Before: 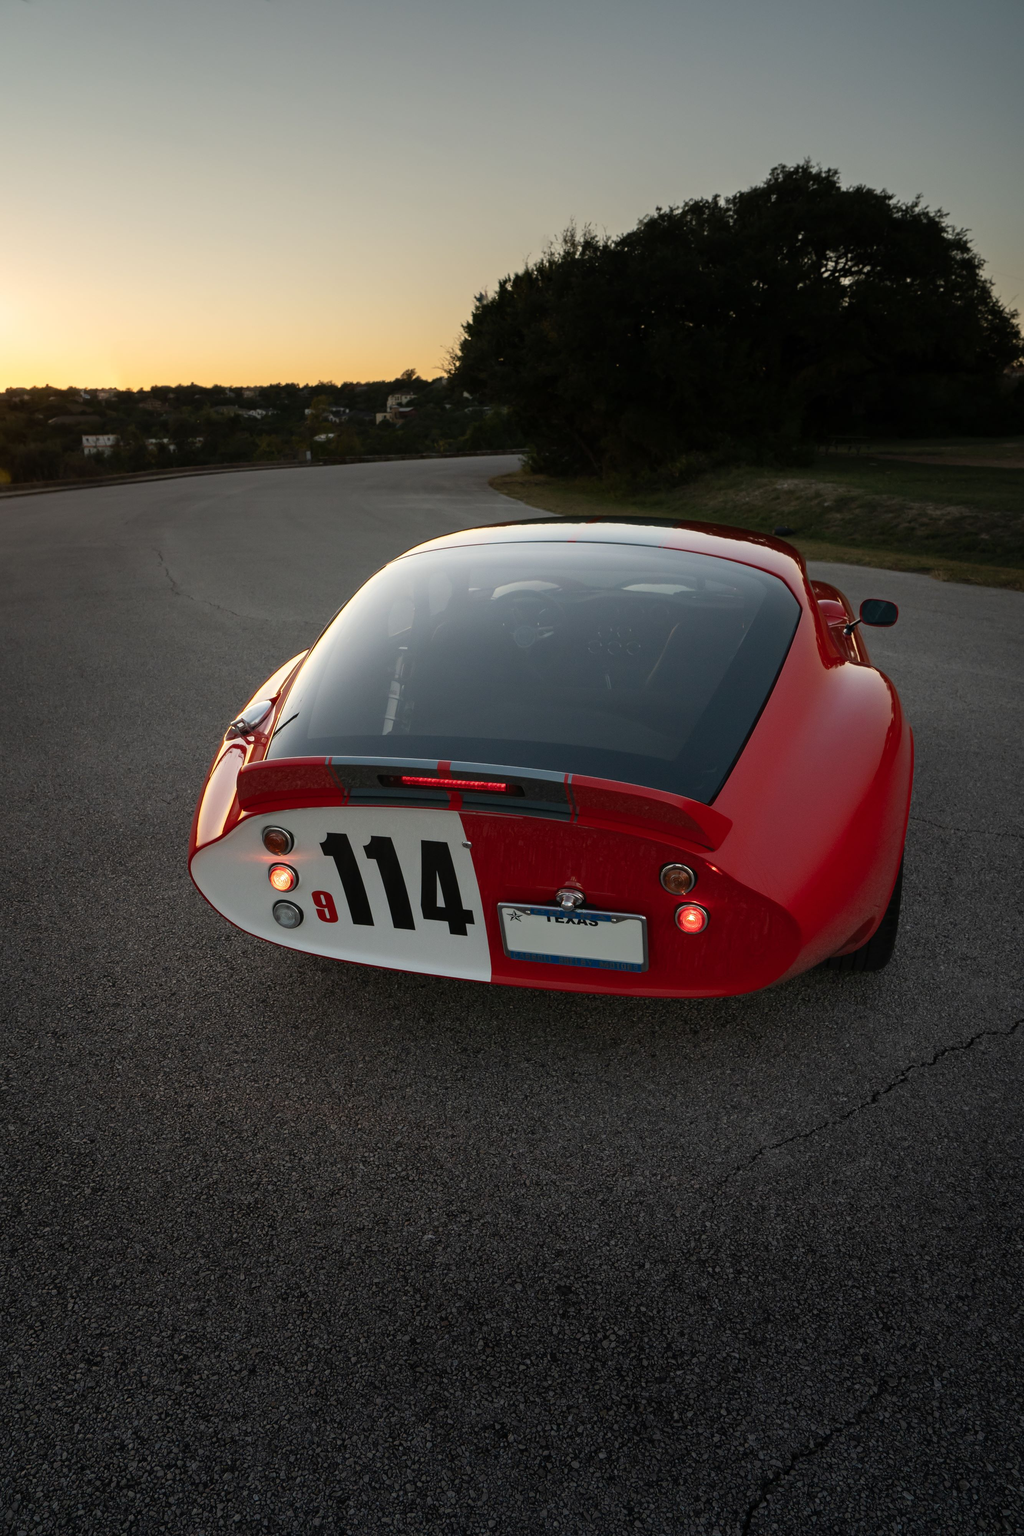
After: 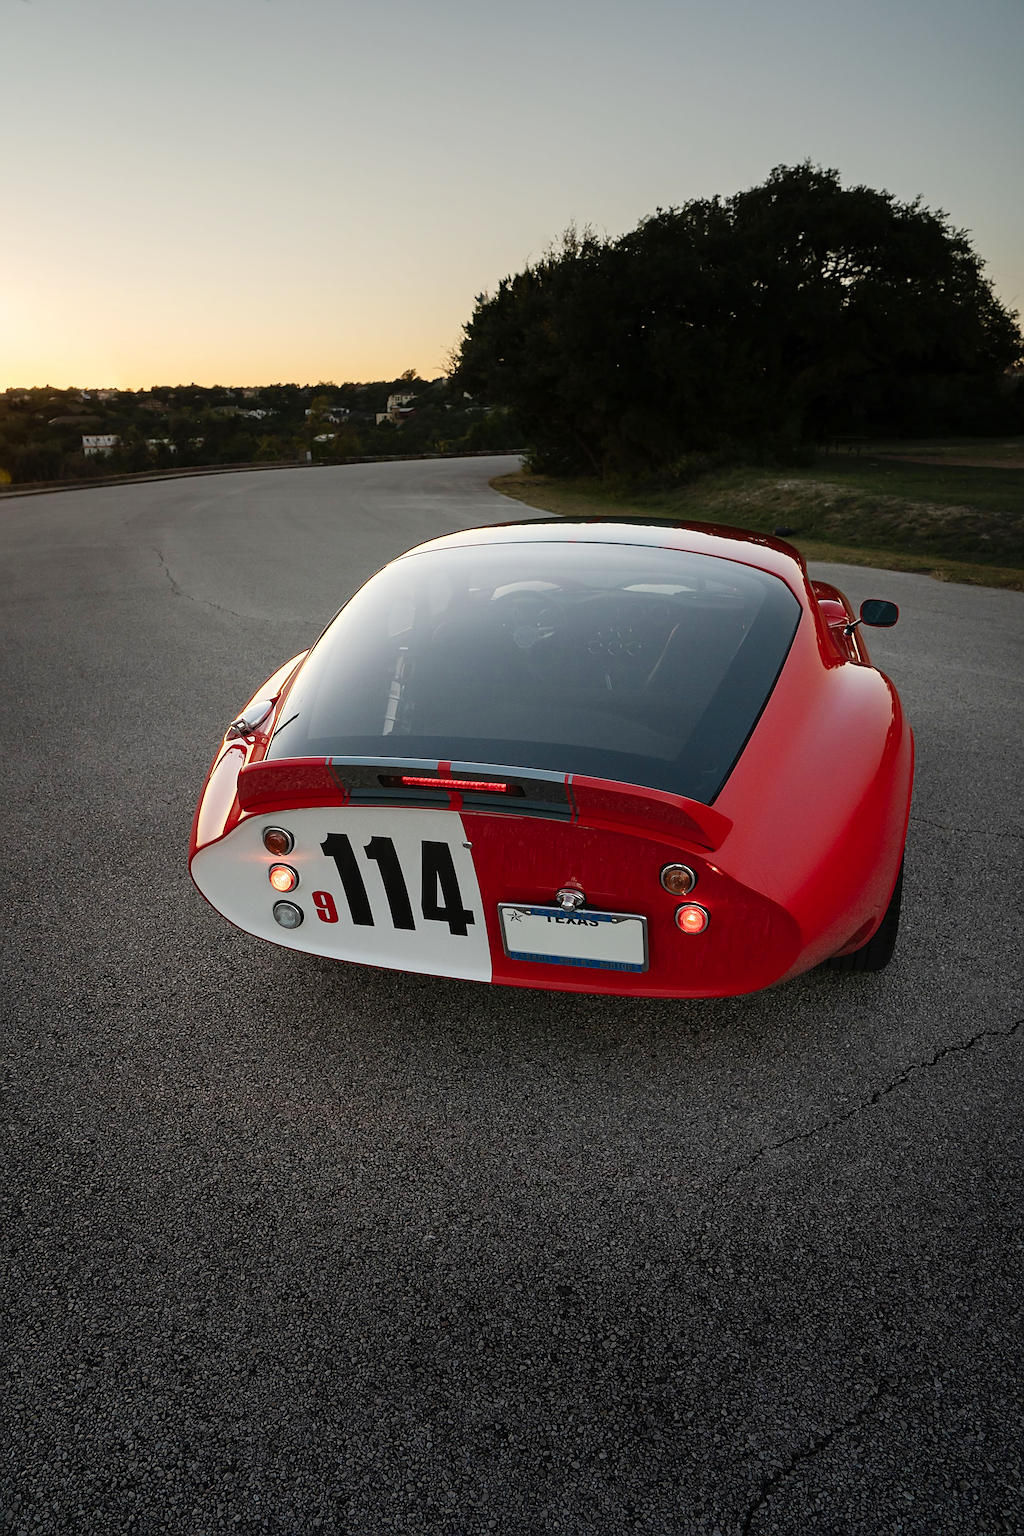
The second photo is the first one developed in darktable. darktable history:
tone curve: curves: ch0 [(0, 0) (0.526, 0.642) (1, 1)], preserve colors none
sharpen: radius 2.59, amount 0.683
